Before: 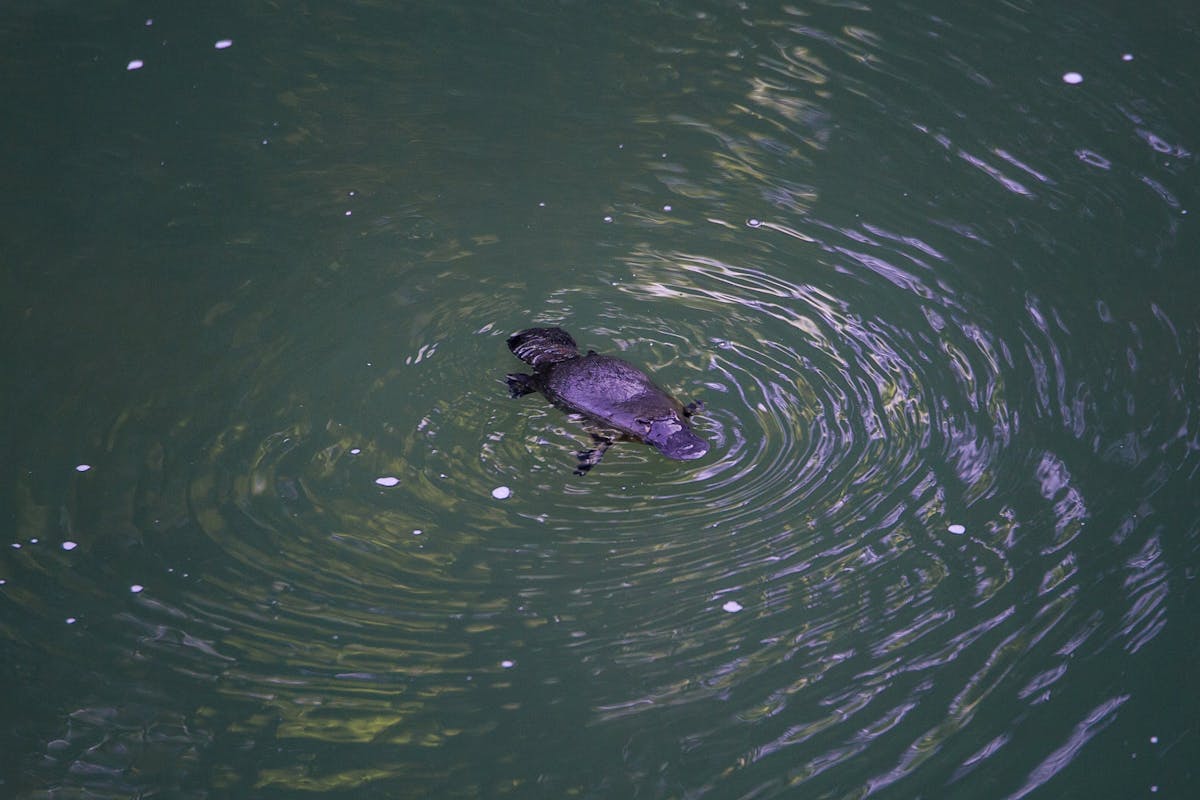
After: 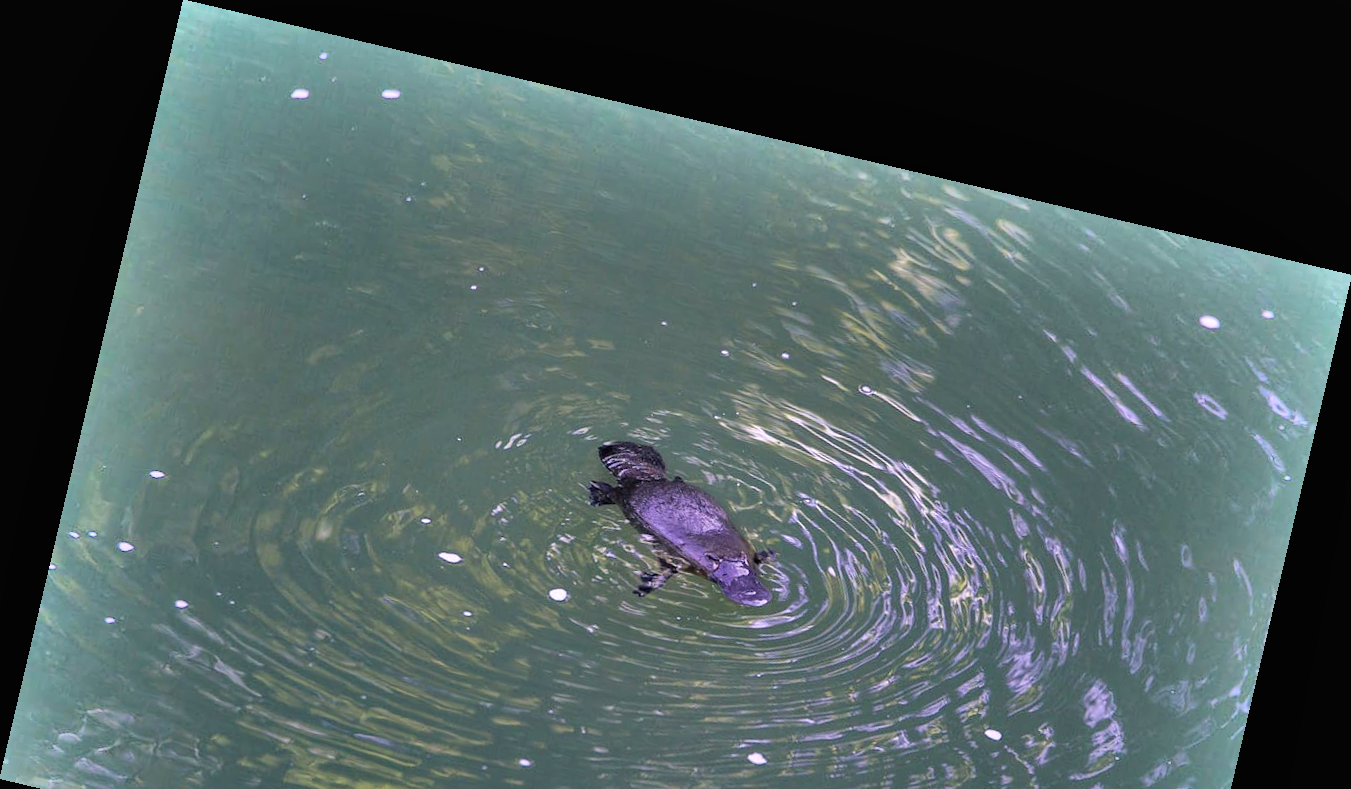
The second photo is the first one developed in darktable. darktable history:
crop: bottom 24.988%
exposure: black level correction 0, exposure 0.5 EV, compensate highlight preservation false
rotate and perspective: rotation 13.27°, automatic cropping off
shadows and highlights: shadows 75, highlights -25, soften with gaussian
